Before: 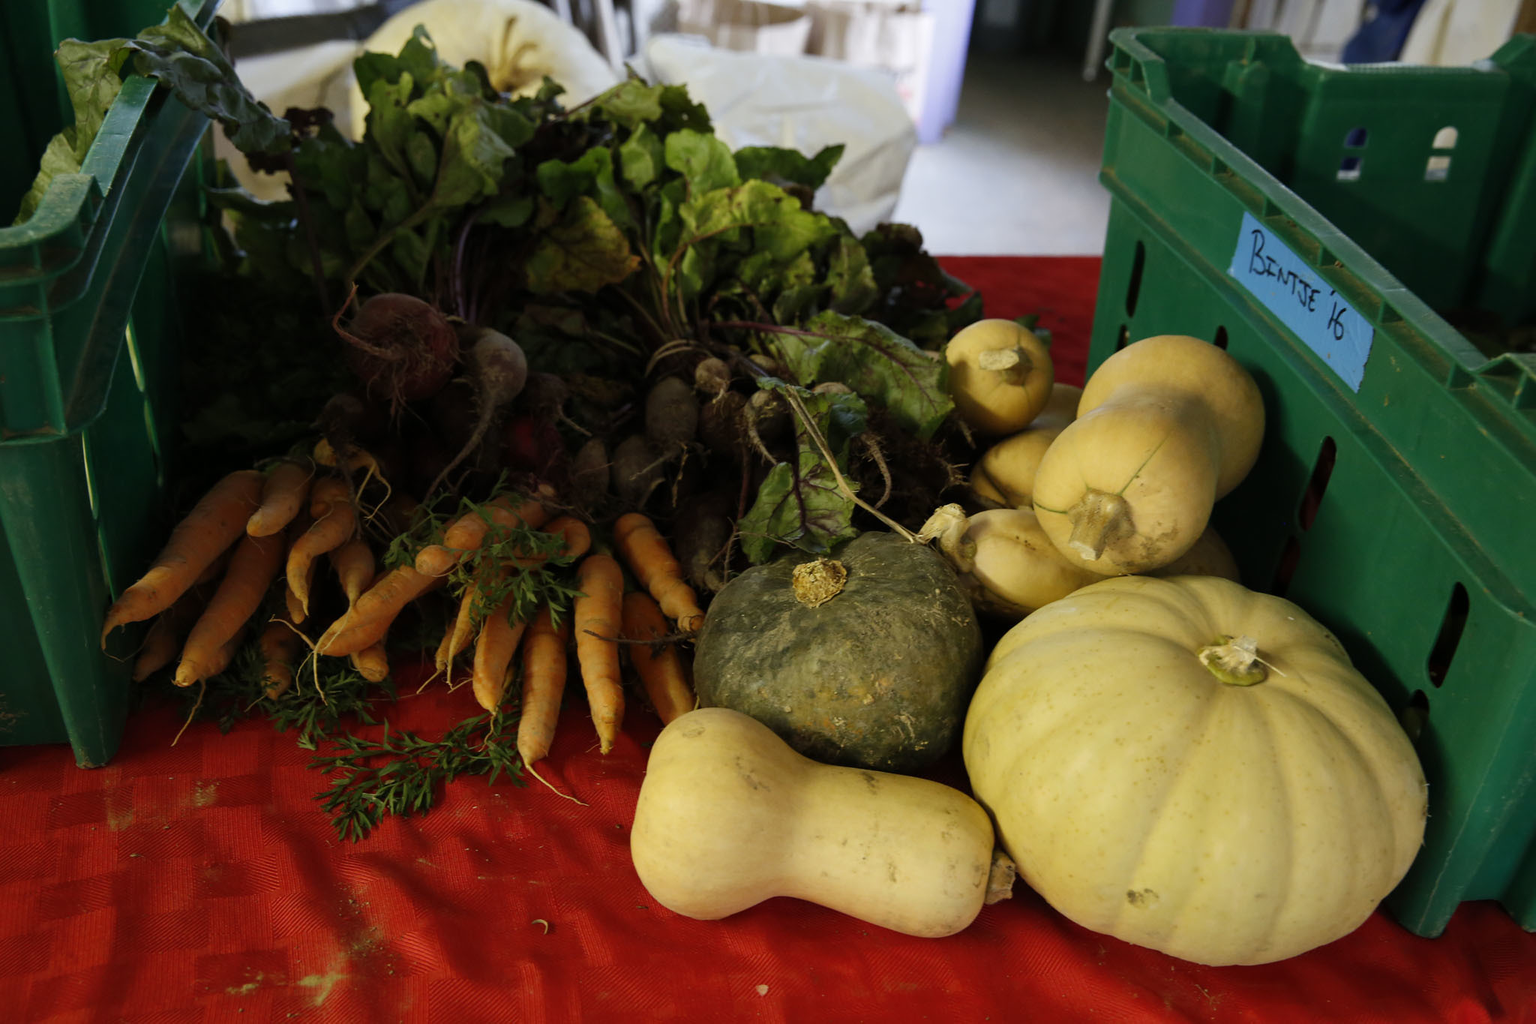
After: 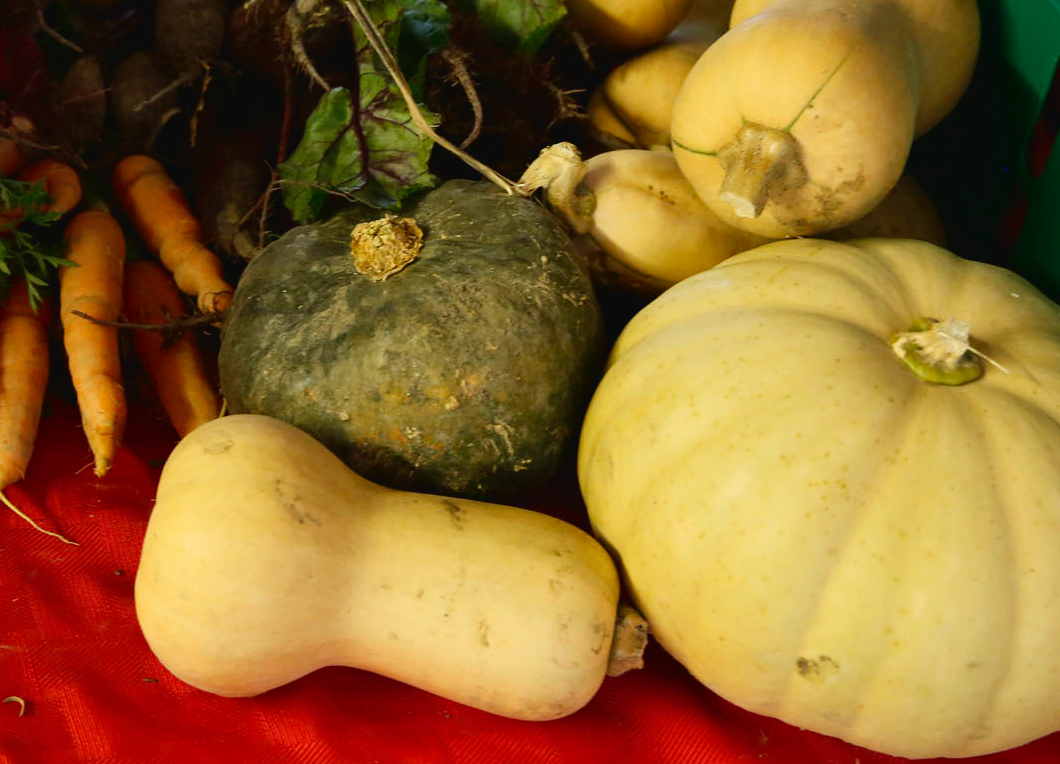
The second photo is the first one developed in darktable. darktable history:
tone curve: curves: ch0 [(0, 0.028) (0.138, 0.156) (0.468, 0.516) (0.754, 0.823) (1, 1)], color space Lab, linked channels, preserve colors none
crop: left 34.479%, top 38.822%, right 13.718%, bottom 5.172%
